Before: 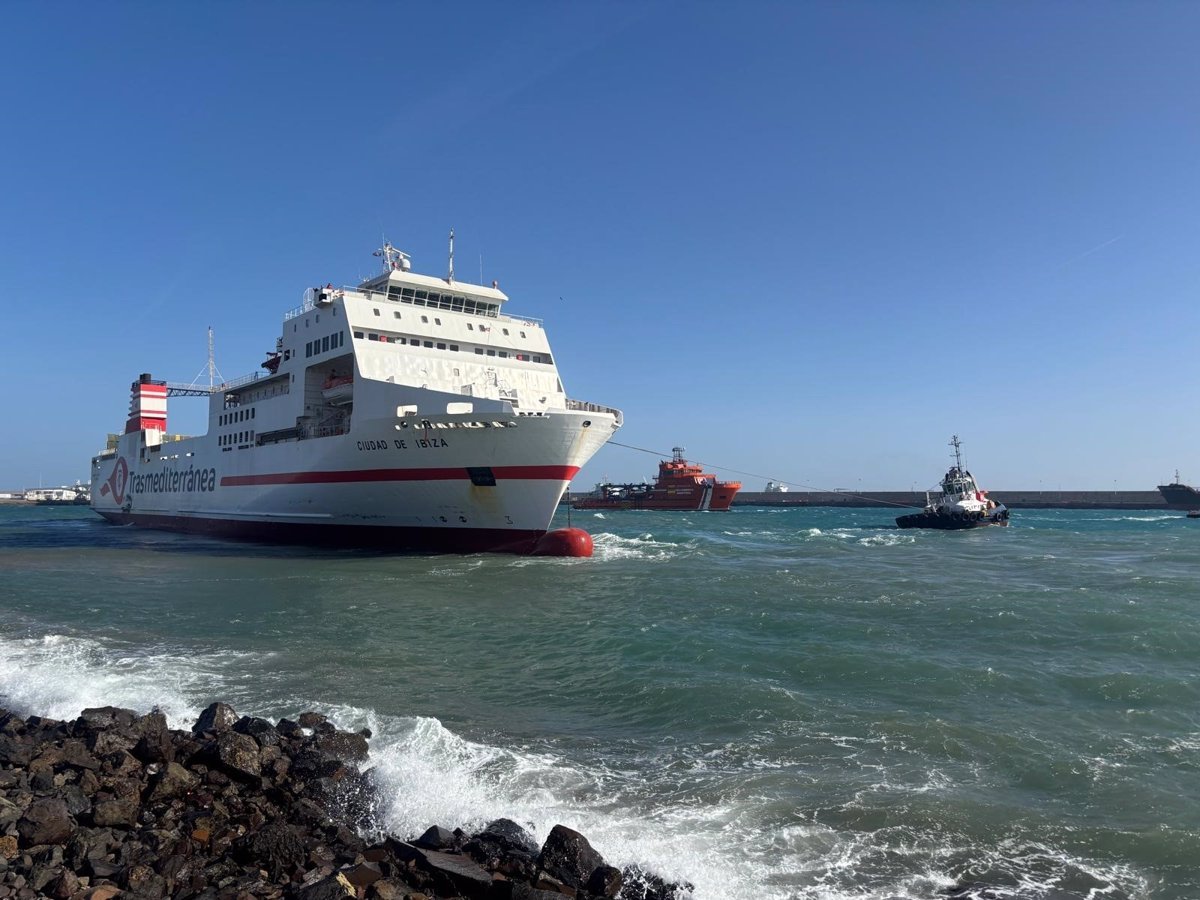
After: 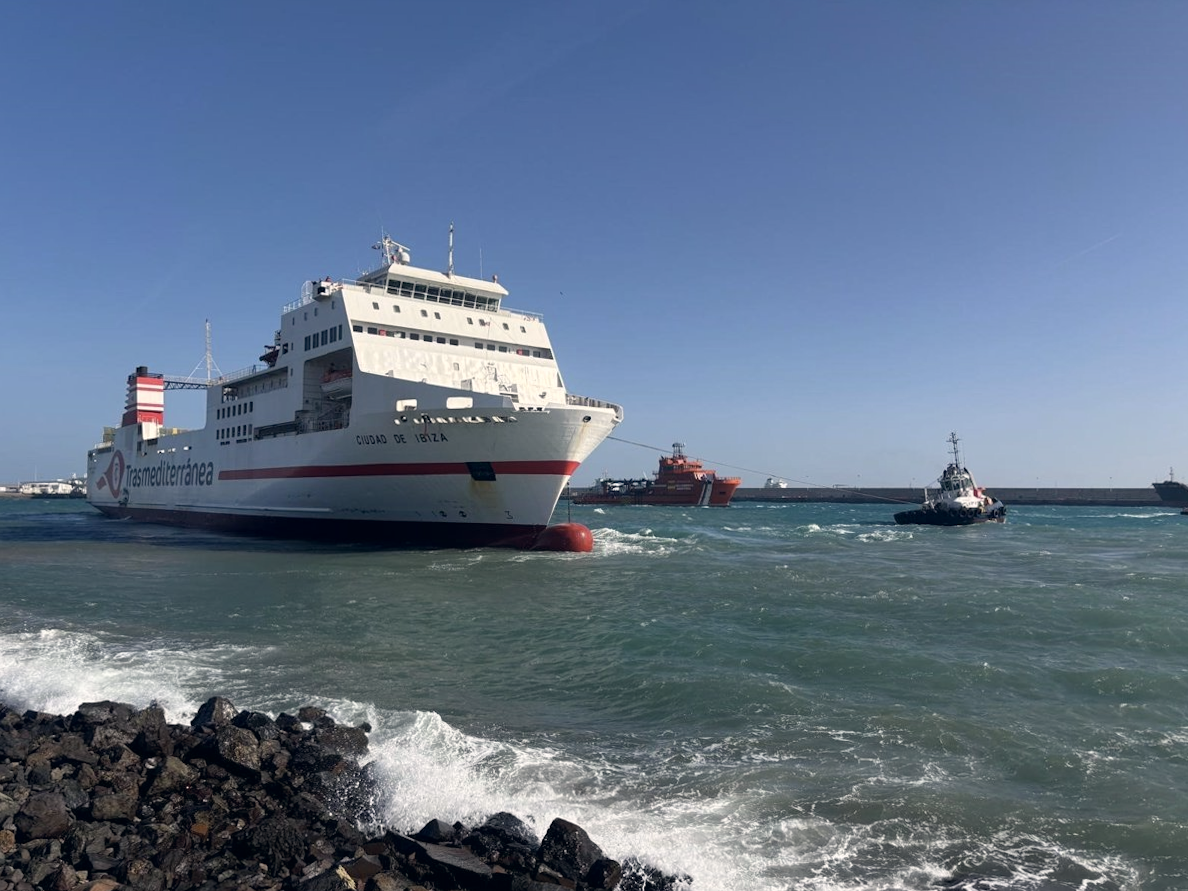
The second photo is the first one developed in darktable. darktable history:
rotate and perspective: rotation 0.174°, lens shift (vertical) 0.013, lens shift (horizontal) 0.019, shear 0.001, automatic cropping original format, crop left 0.007, crop right 0.991, crop top 0.016, crop bottom 0.997
color correction: highlights a* 2.75, highlights b* 5, shadows a* -2.04, shadows b* -4.84, saturation 0.8
